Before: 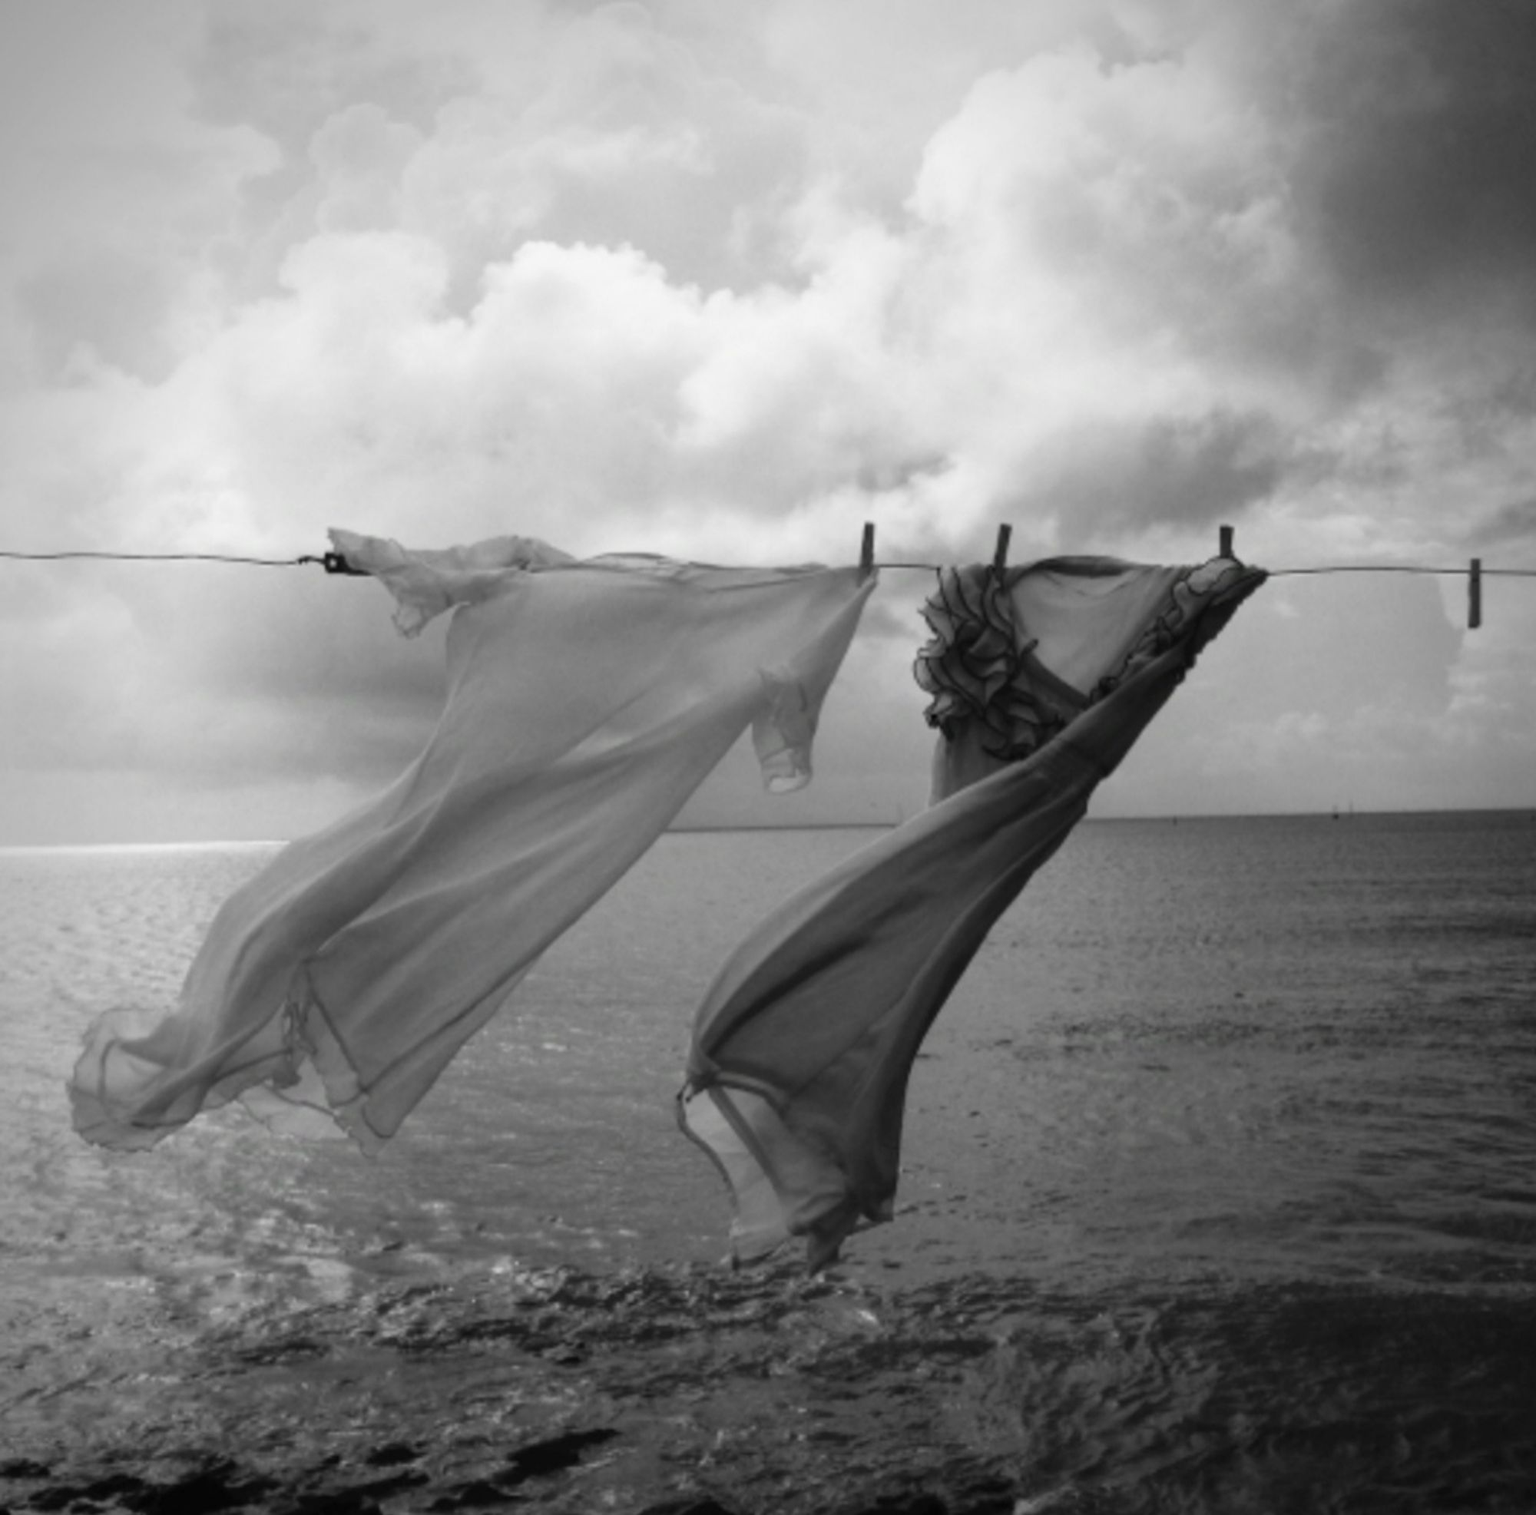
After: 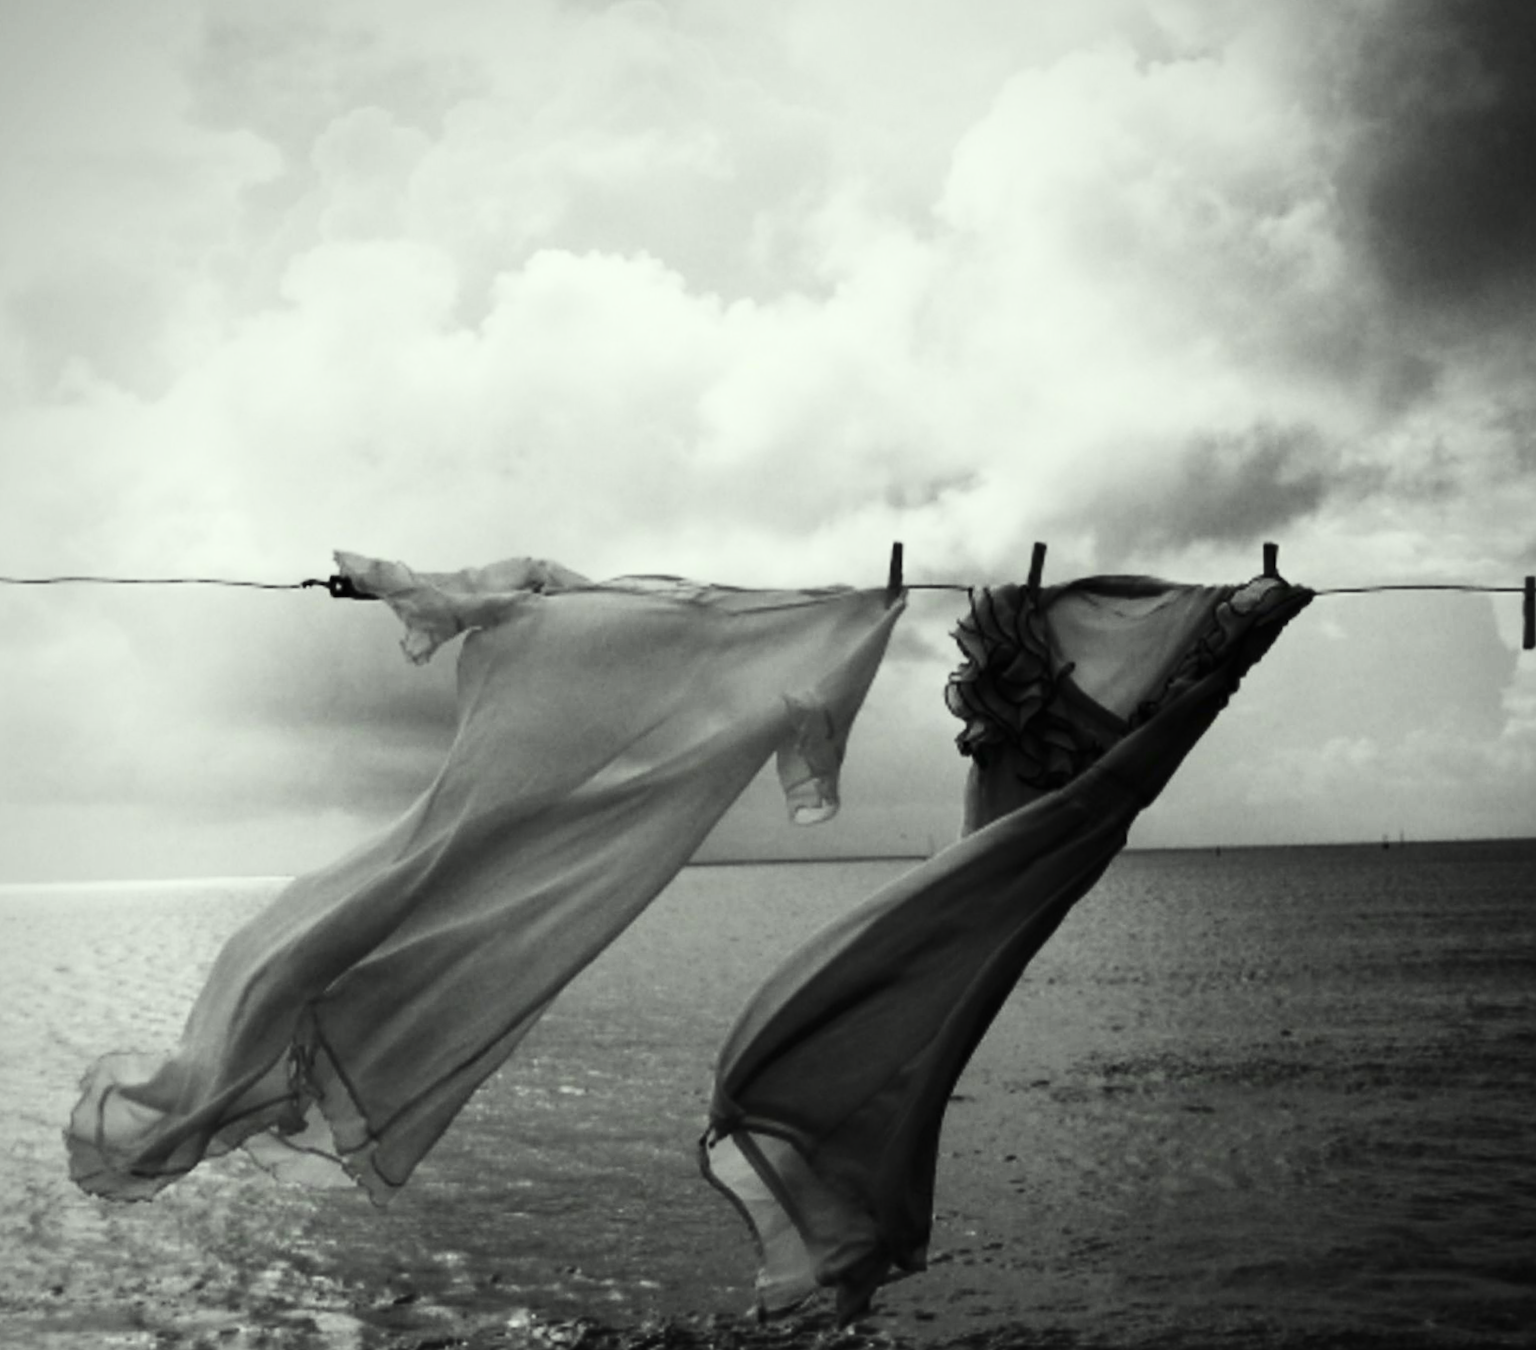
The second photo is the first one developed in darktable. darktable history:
color correction: highlights a* -4.81, highlights b* 5.04, saturation 0.955
crop and rotate: angle 0.269°, left 0.286%, right 3.408%, bottom 14.109%
sharpen: radius 2.506, amount 0.318
contrast brightness saturation: contrast 0.325, brightness -0.077, saturation 0.165
